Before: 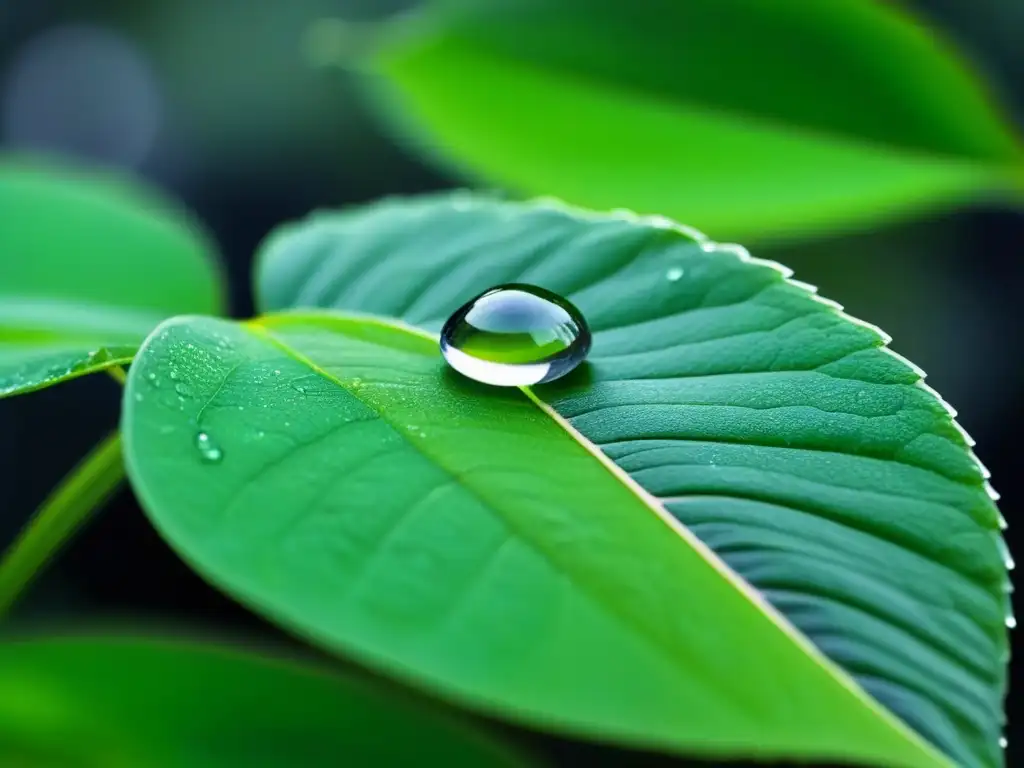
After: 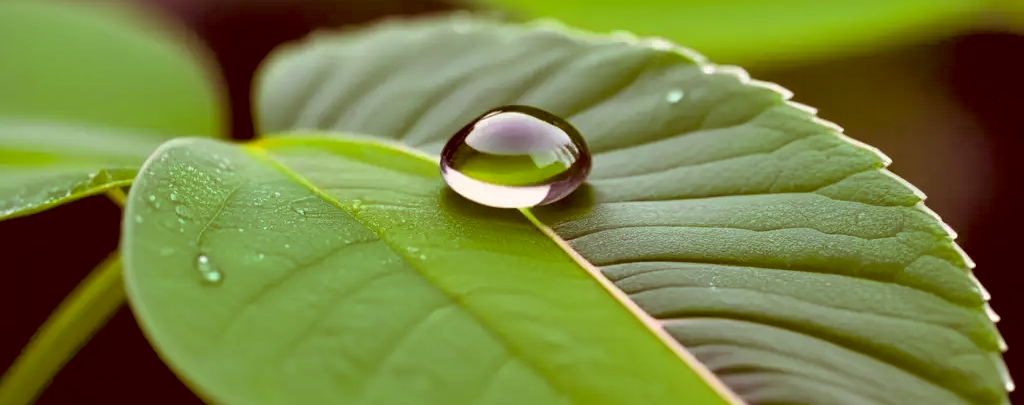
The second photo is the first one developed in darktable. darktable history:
color correction: highlights a* 9.52, highlights b* 8.55, shadows a* 39.7, shadows b* 39.36, saturation 0.791
crop and rotate: top 23.306%, bottom 23.842%
shadows and highlights: on, module defaults
exposure: black level correction 0.007, compensate highlight preservation false
